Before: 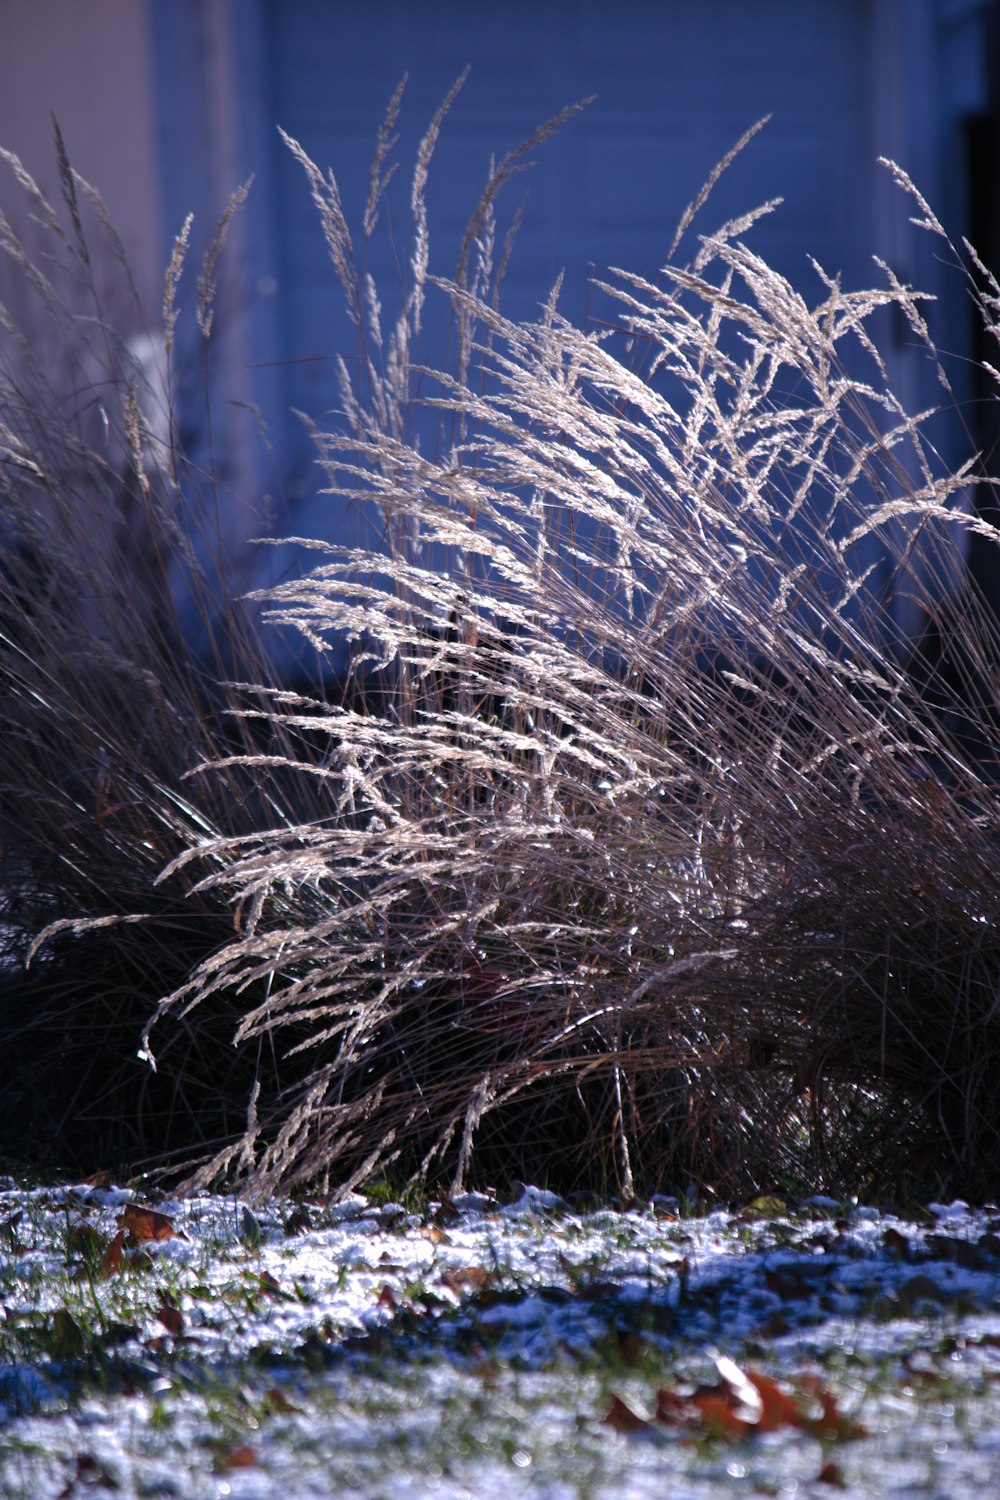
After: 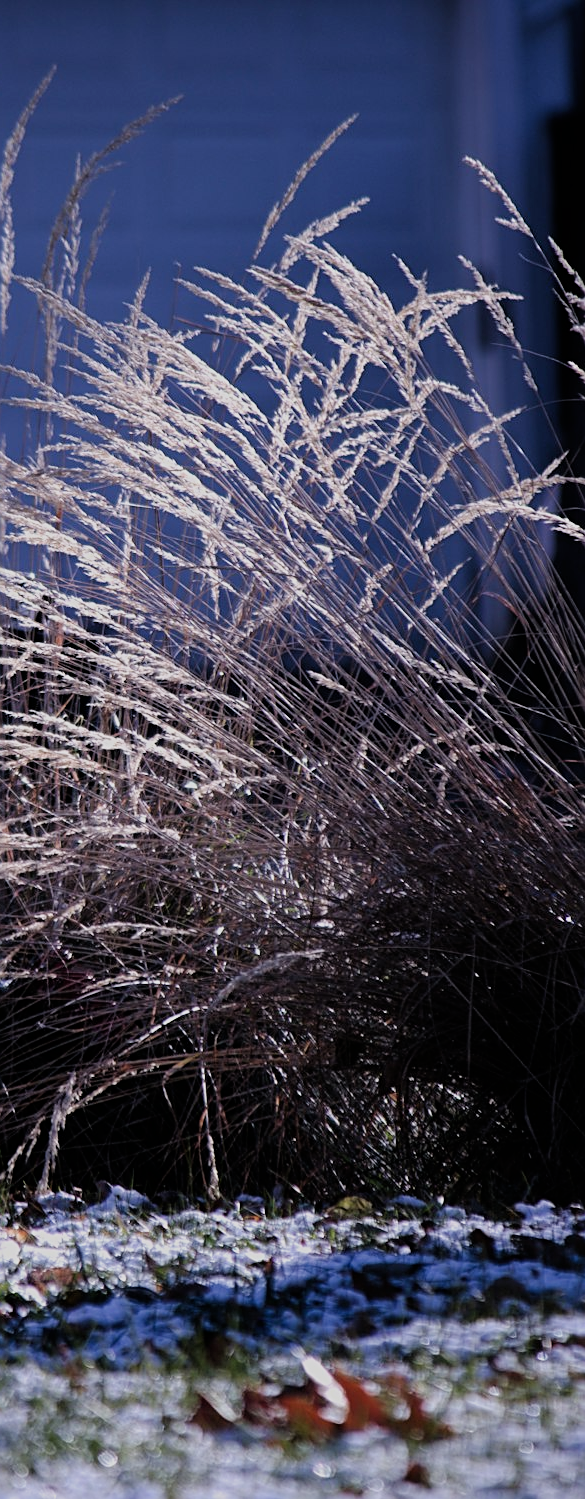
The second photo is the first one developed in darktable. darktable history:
sharpen: on, module defaults
crop: left 41.47%
filmic rgb: black relative exposure -7.65 EV, white relative exposure 4.56 EV, hardness 3.61
